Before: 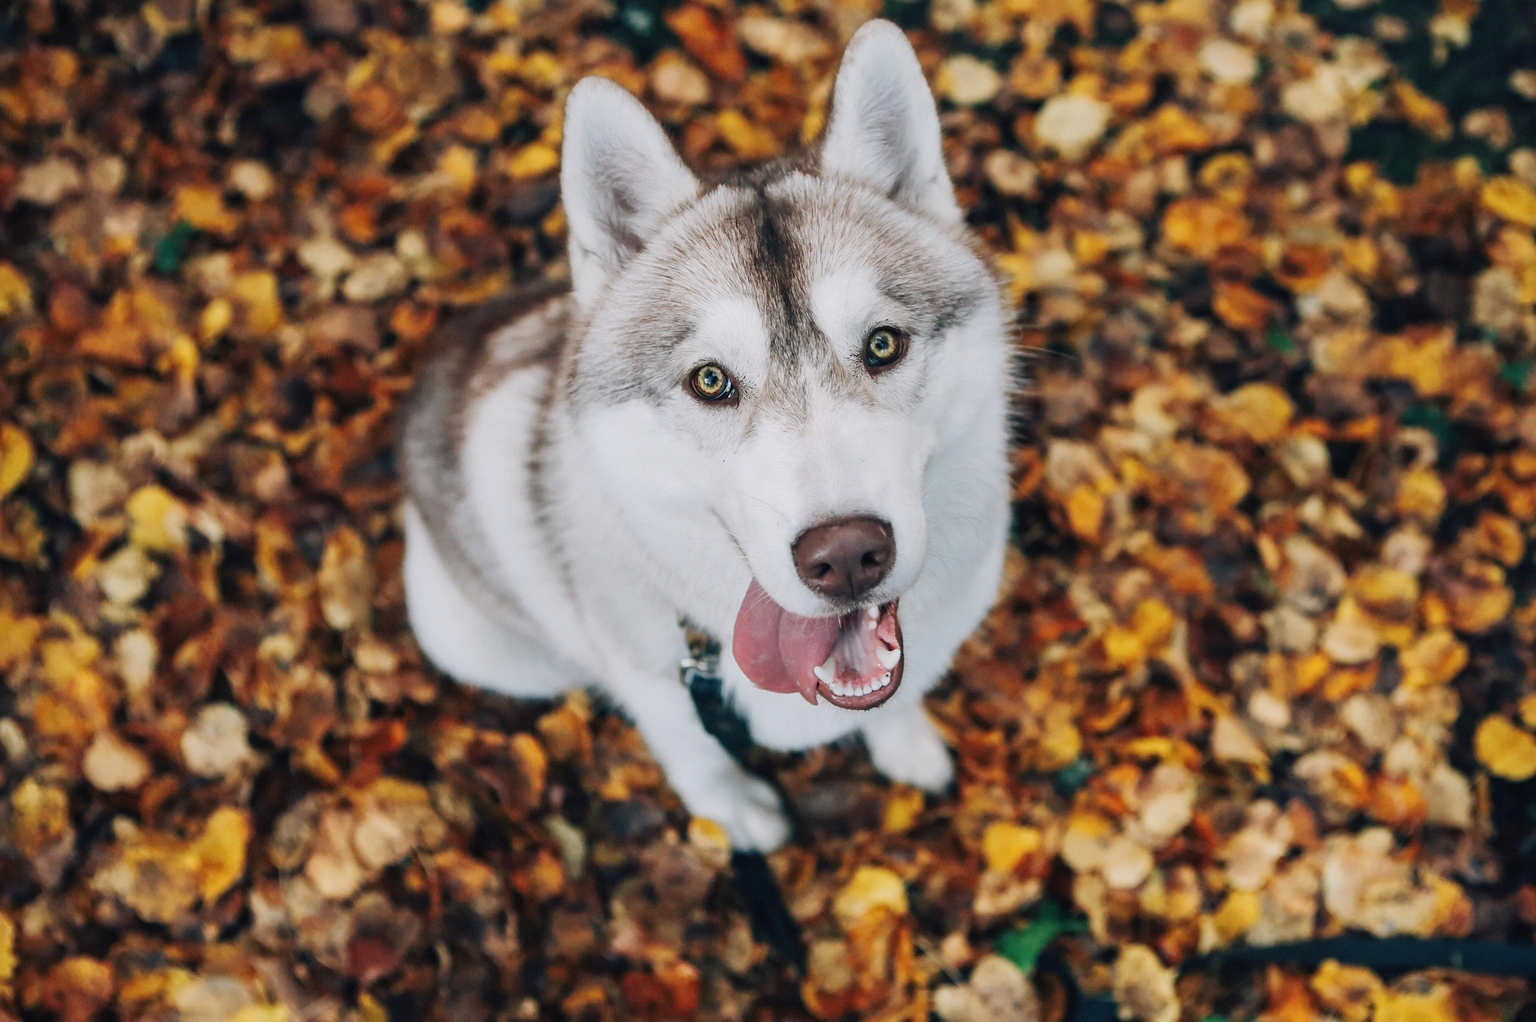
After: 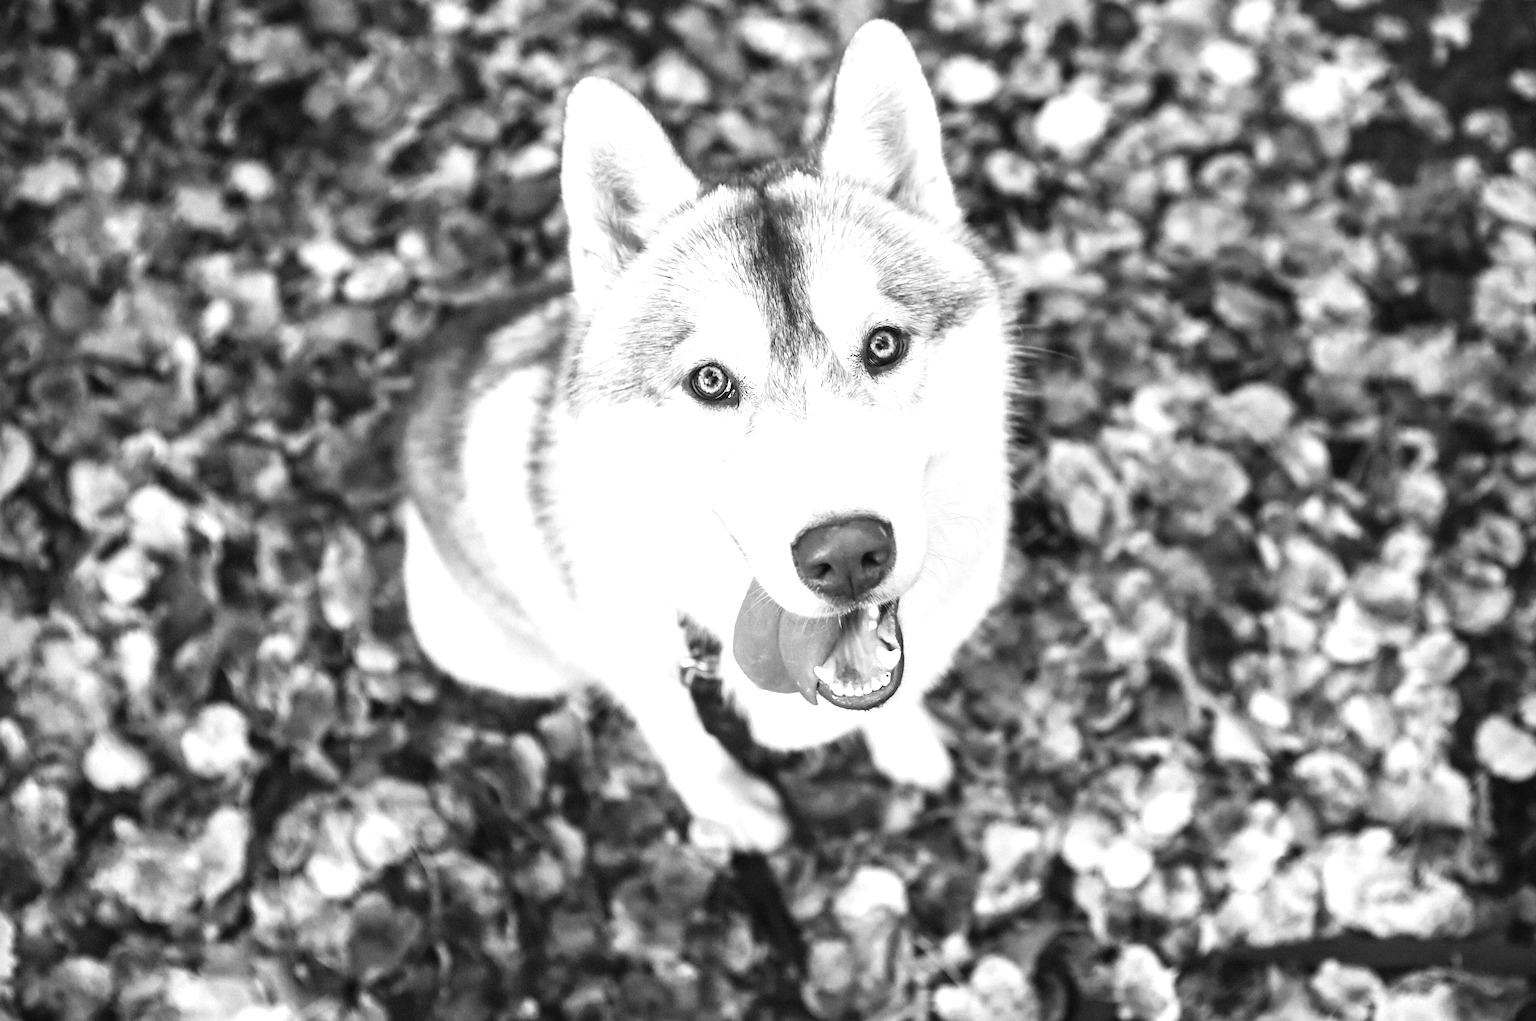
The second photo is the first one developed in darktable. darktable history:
rgb levels: preserve colors max RGB
monochrome: size 3.1
exposure: black level correction 0.001, exposure 1.116 EV, compensate highlight preservation false
